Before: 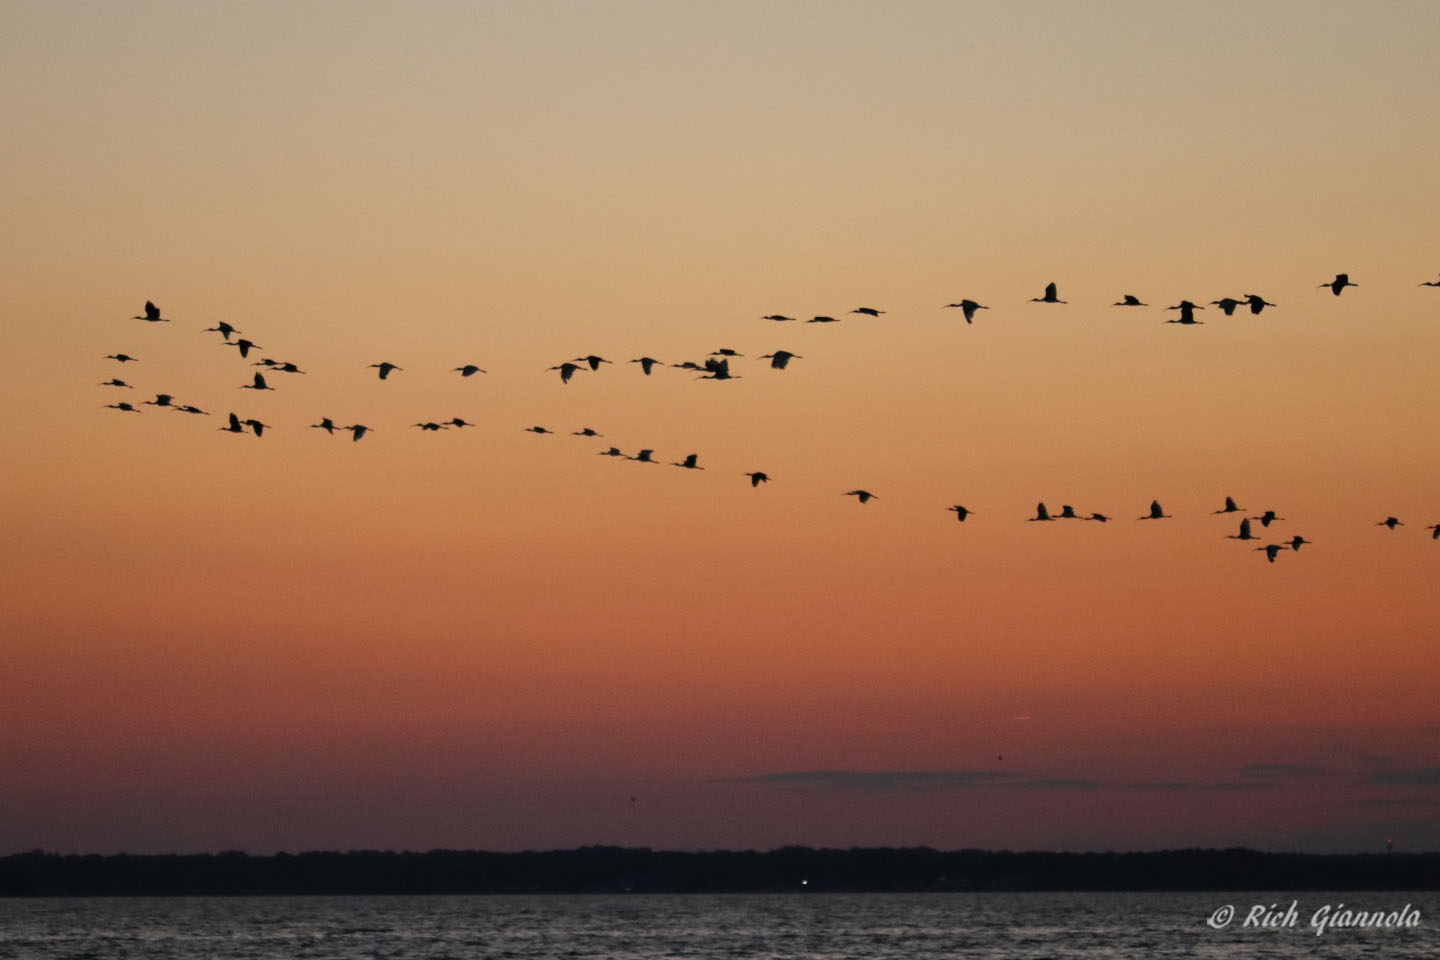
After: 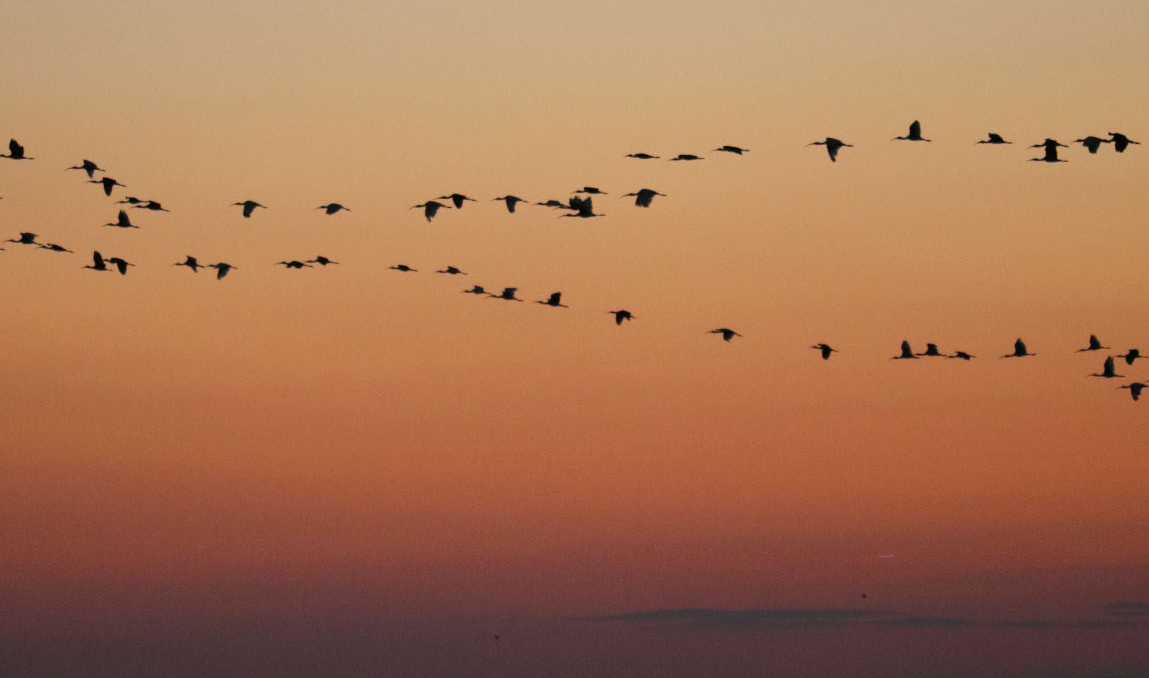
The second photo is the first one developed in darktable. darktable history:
tone equalizer: edges refinement/feathering 500, mask exposure compensation -1.57 EV, preserve details no
crop: left 9.5%, top 16.917%, right 10.707%, bottom 12.405%
